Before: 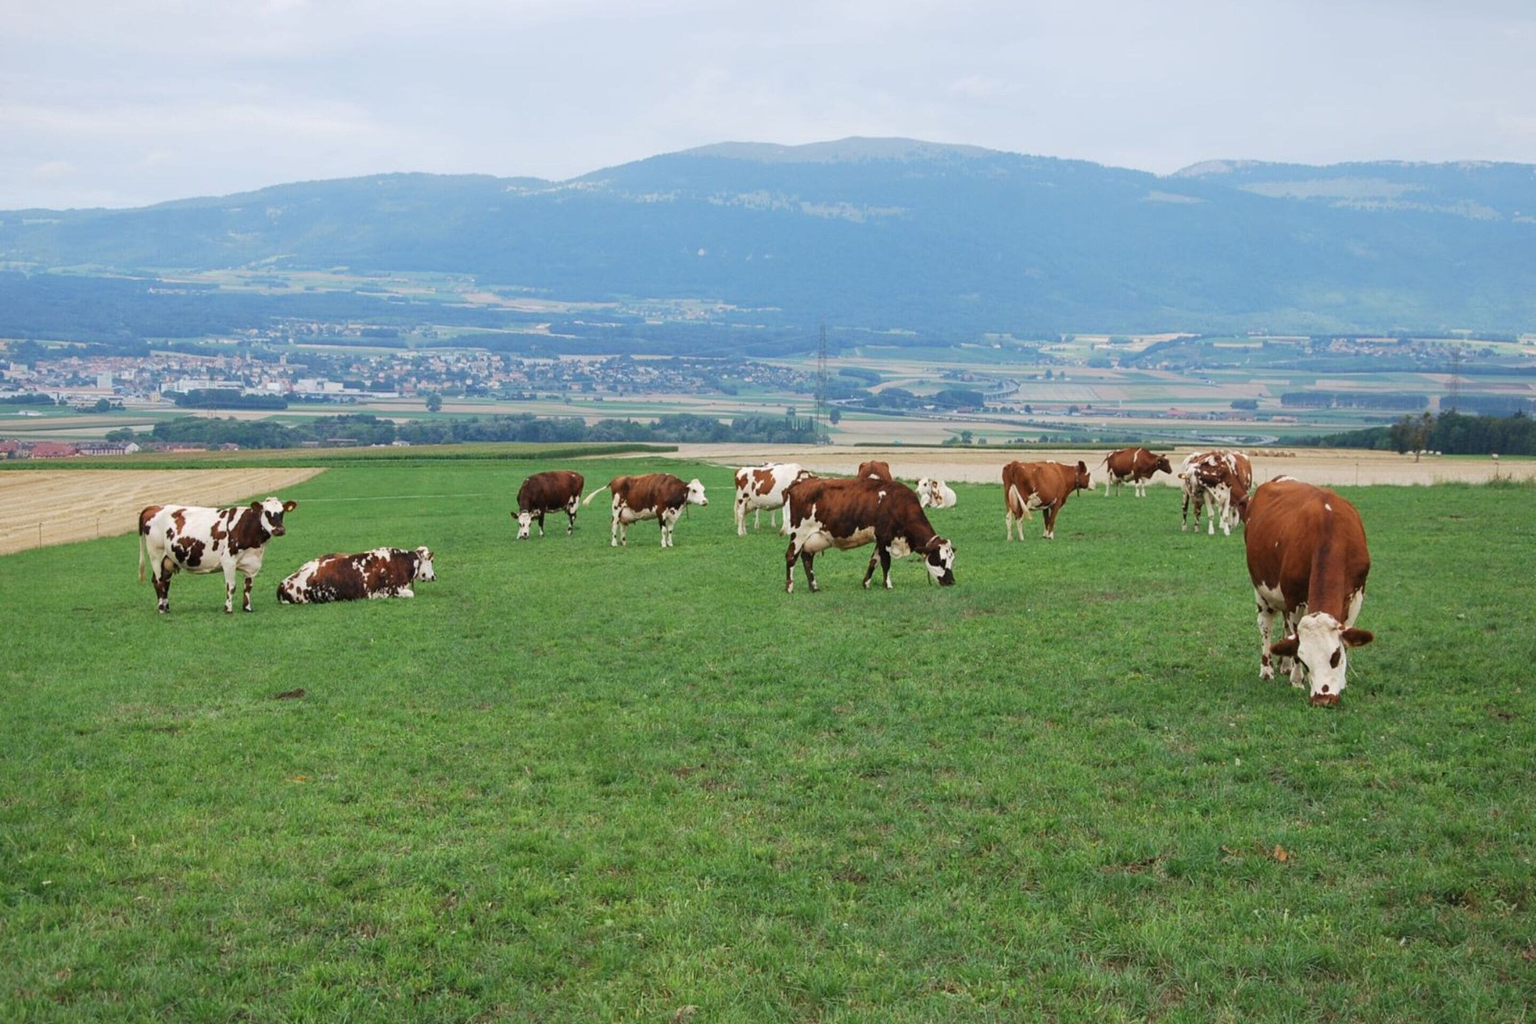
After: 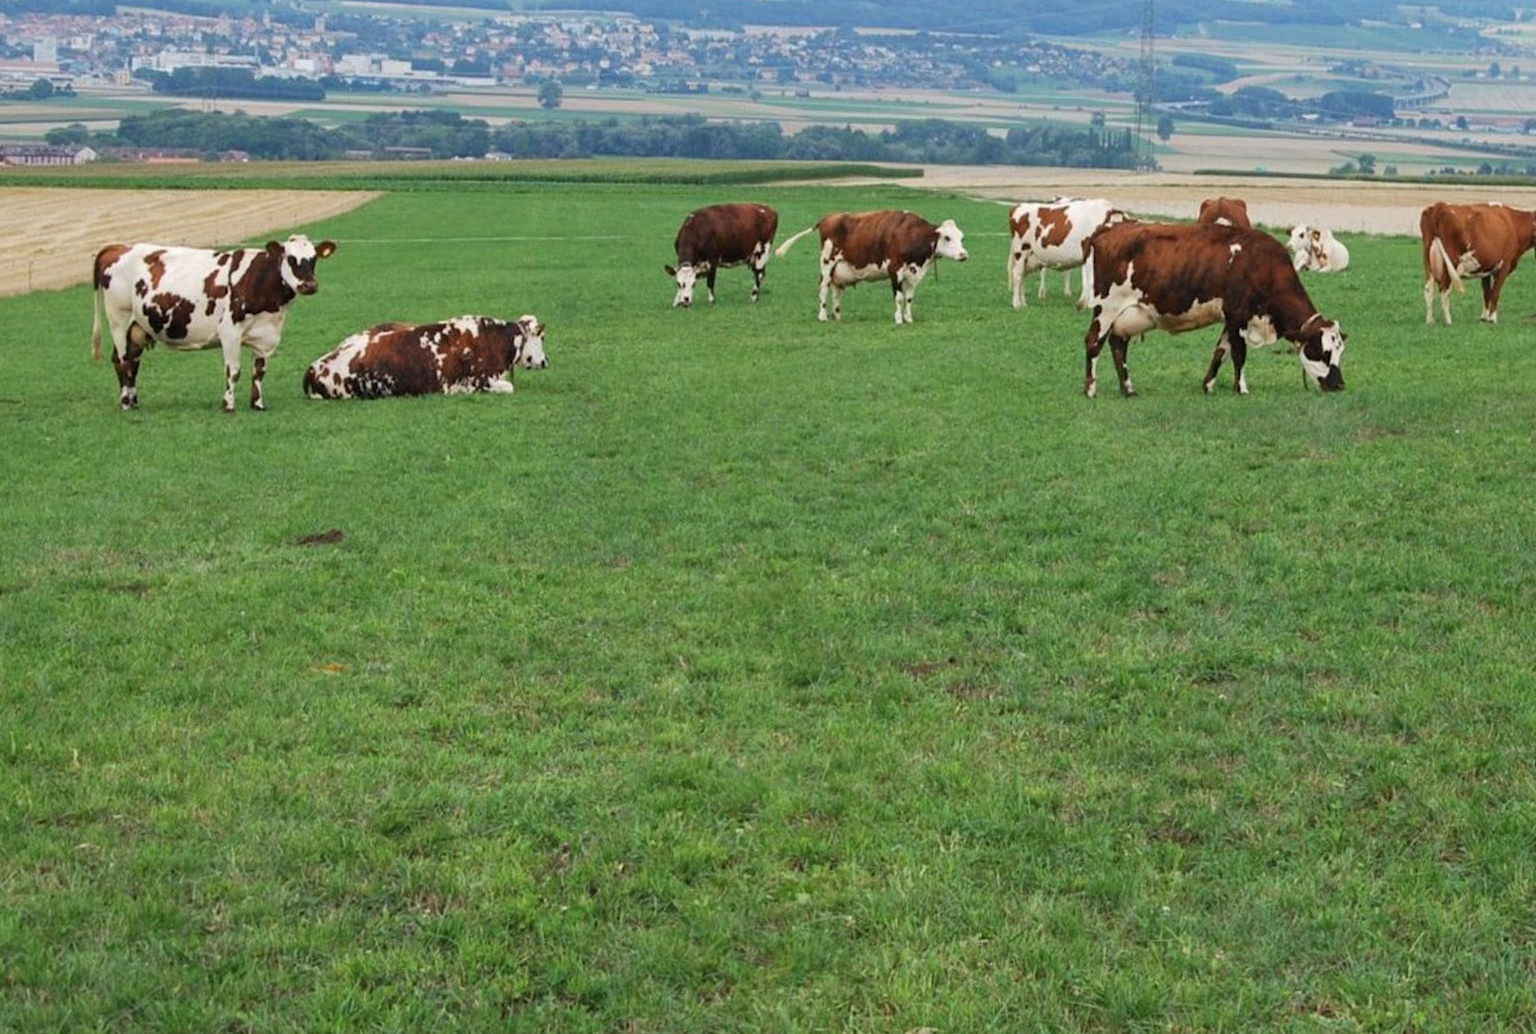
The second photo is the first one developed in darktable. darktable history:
crop and rotate: angle -1.14°, left 3.765%, top 32.178%, right 29.136%
